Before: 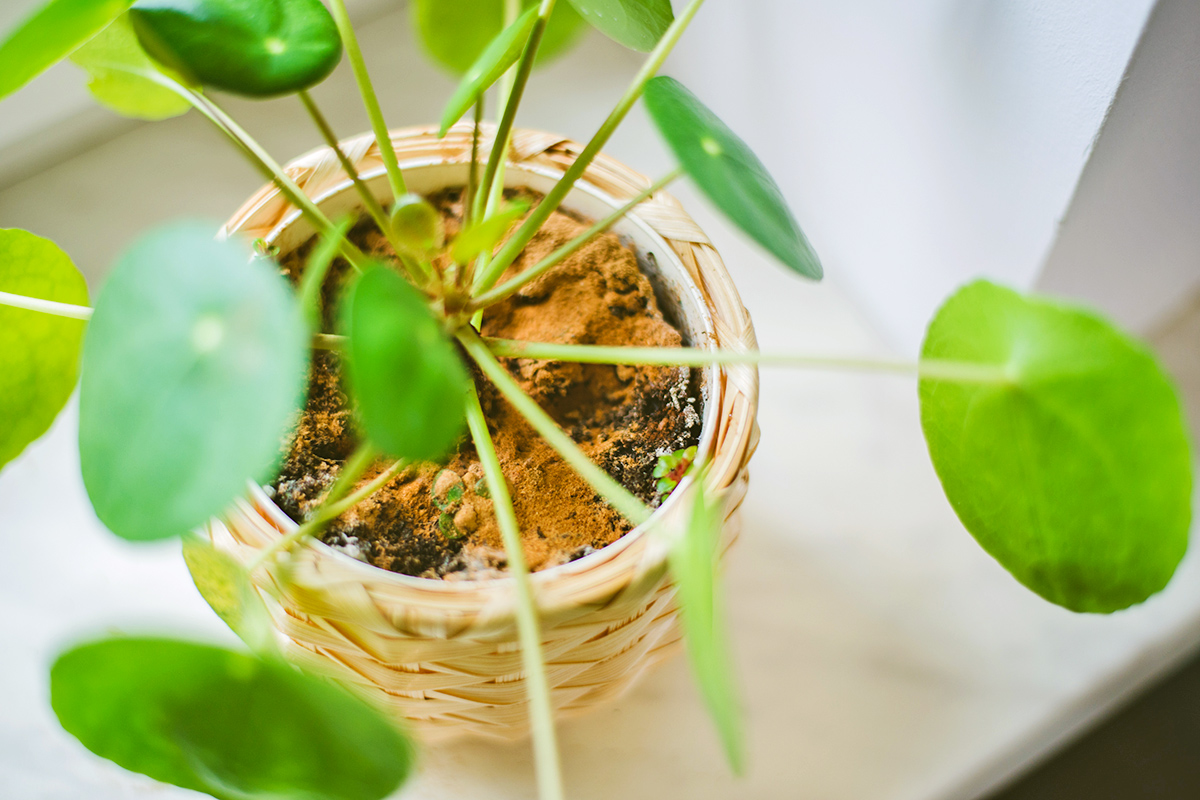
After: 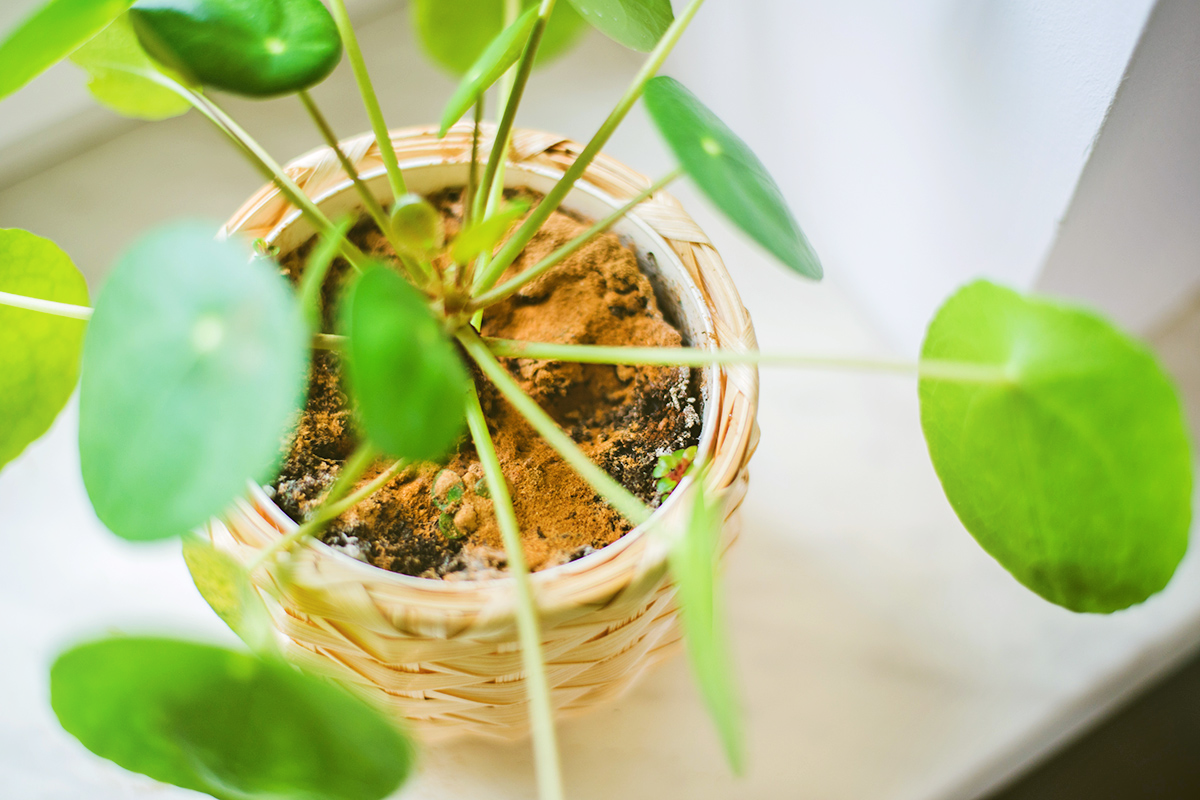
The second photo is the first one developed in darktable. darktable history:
shadows and highlights: shadows -69.54, highlights 36.52, soften with gaussian
